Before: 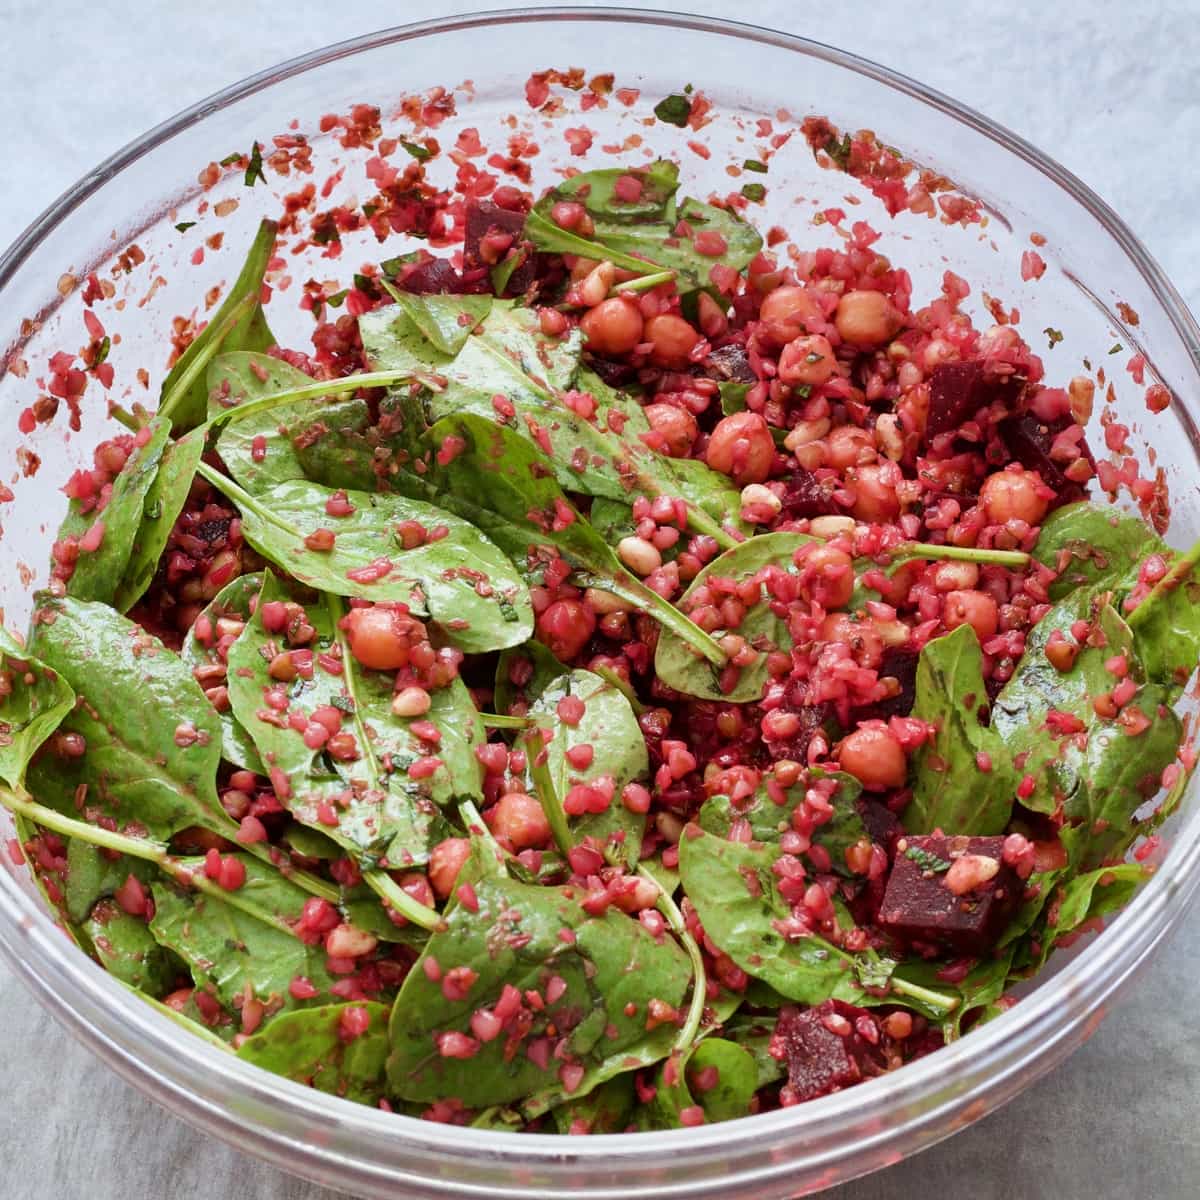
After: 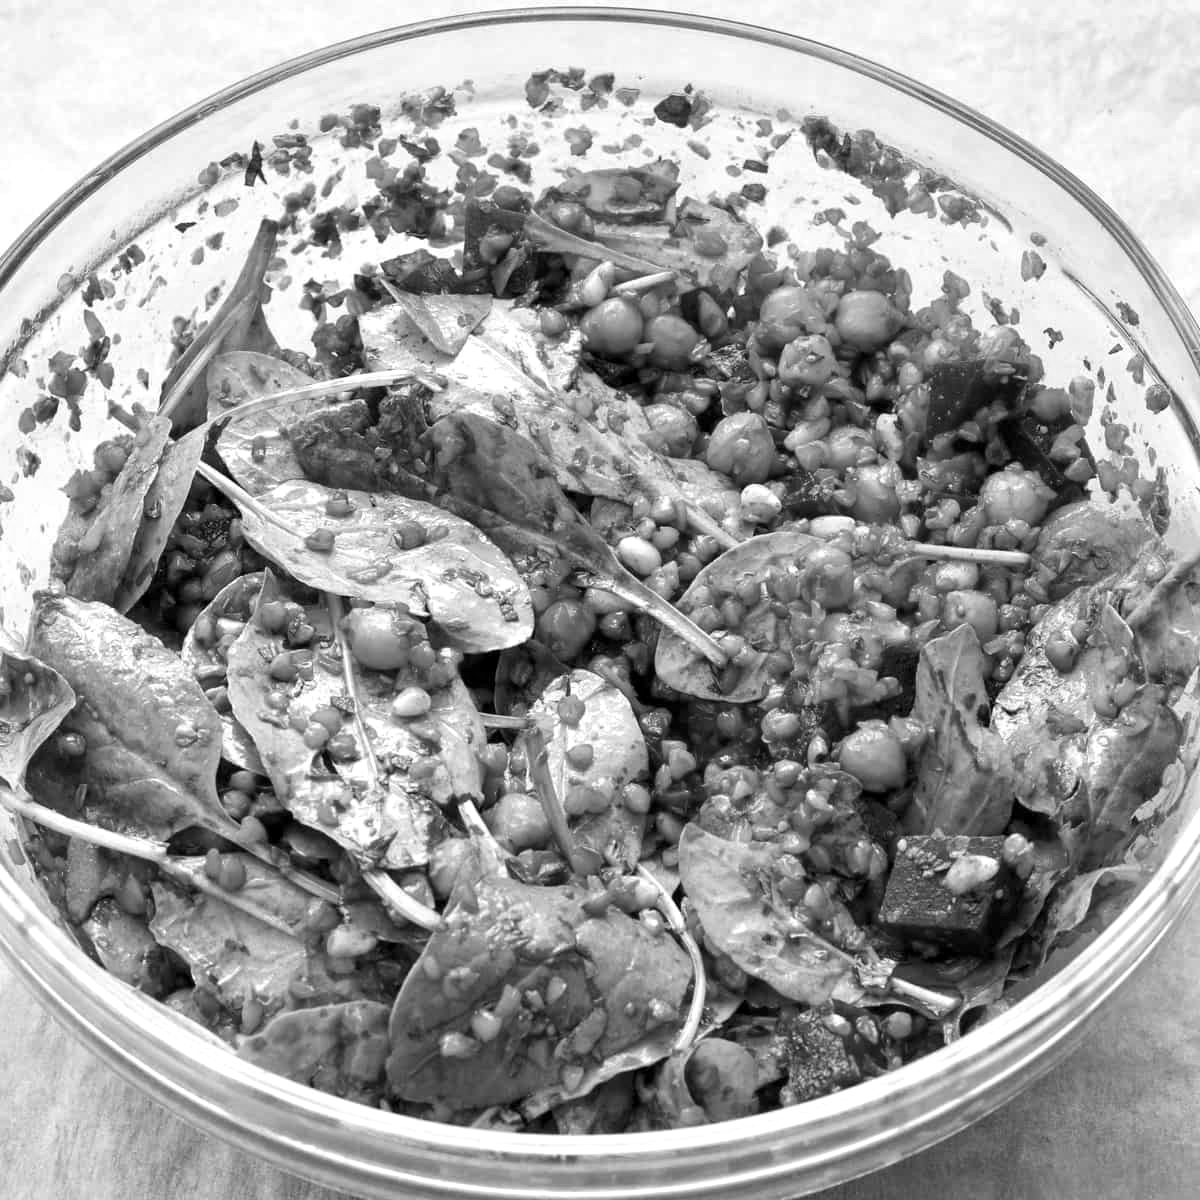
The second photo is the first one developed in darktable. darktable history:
exposure: exposure 0.4 EV, compensate highlight preservation false
rotate and perspective: automatic cropping original format, crop left 0, crop top 0
monochrome: on, module defaults
local contrast: highlights 100%, shadows 100%, detail 120%, midtone range 0.2
